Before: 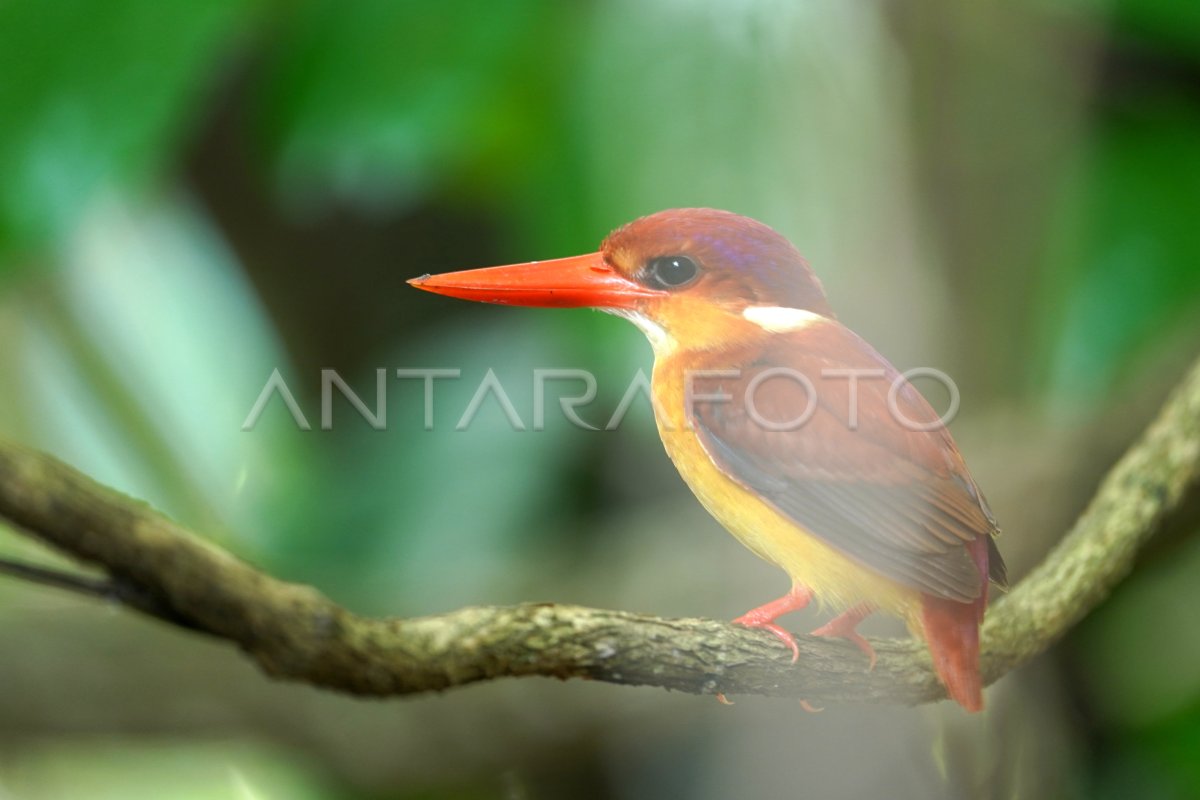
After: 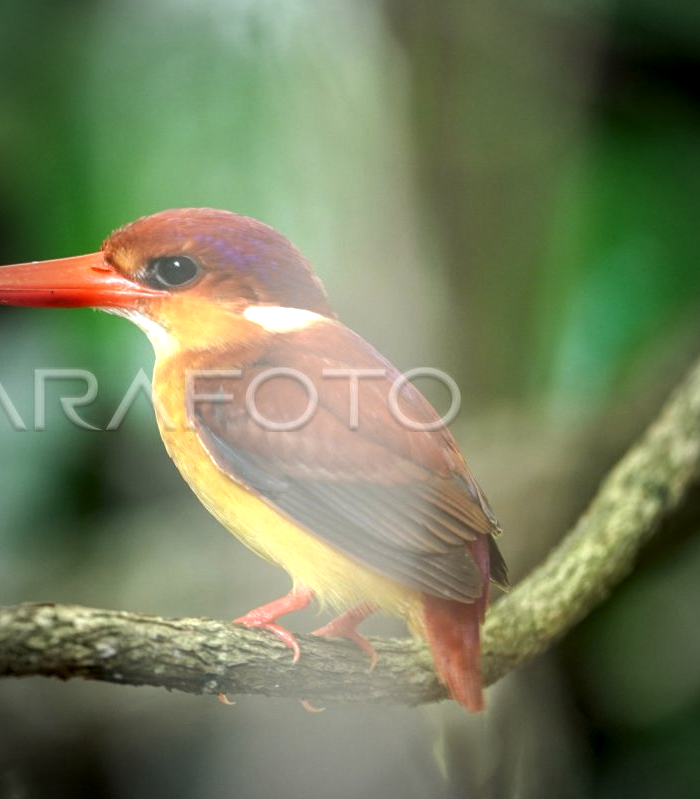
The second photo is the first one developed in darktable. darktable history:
vignetting: automatic ratio true
crop: left 41.66%
local contrast: highlights 59%, detail 145%
